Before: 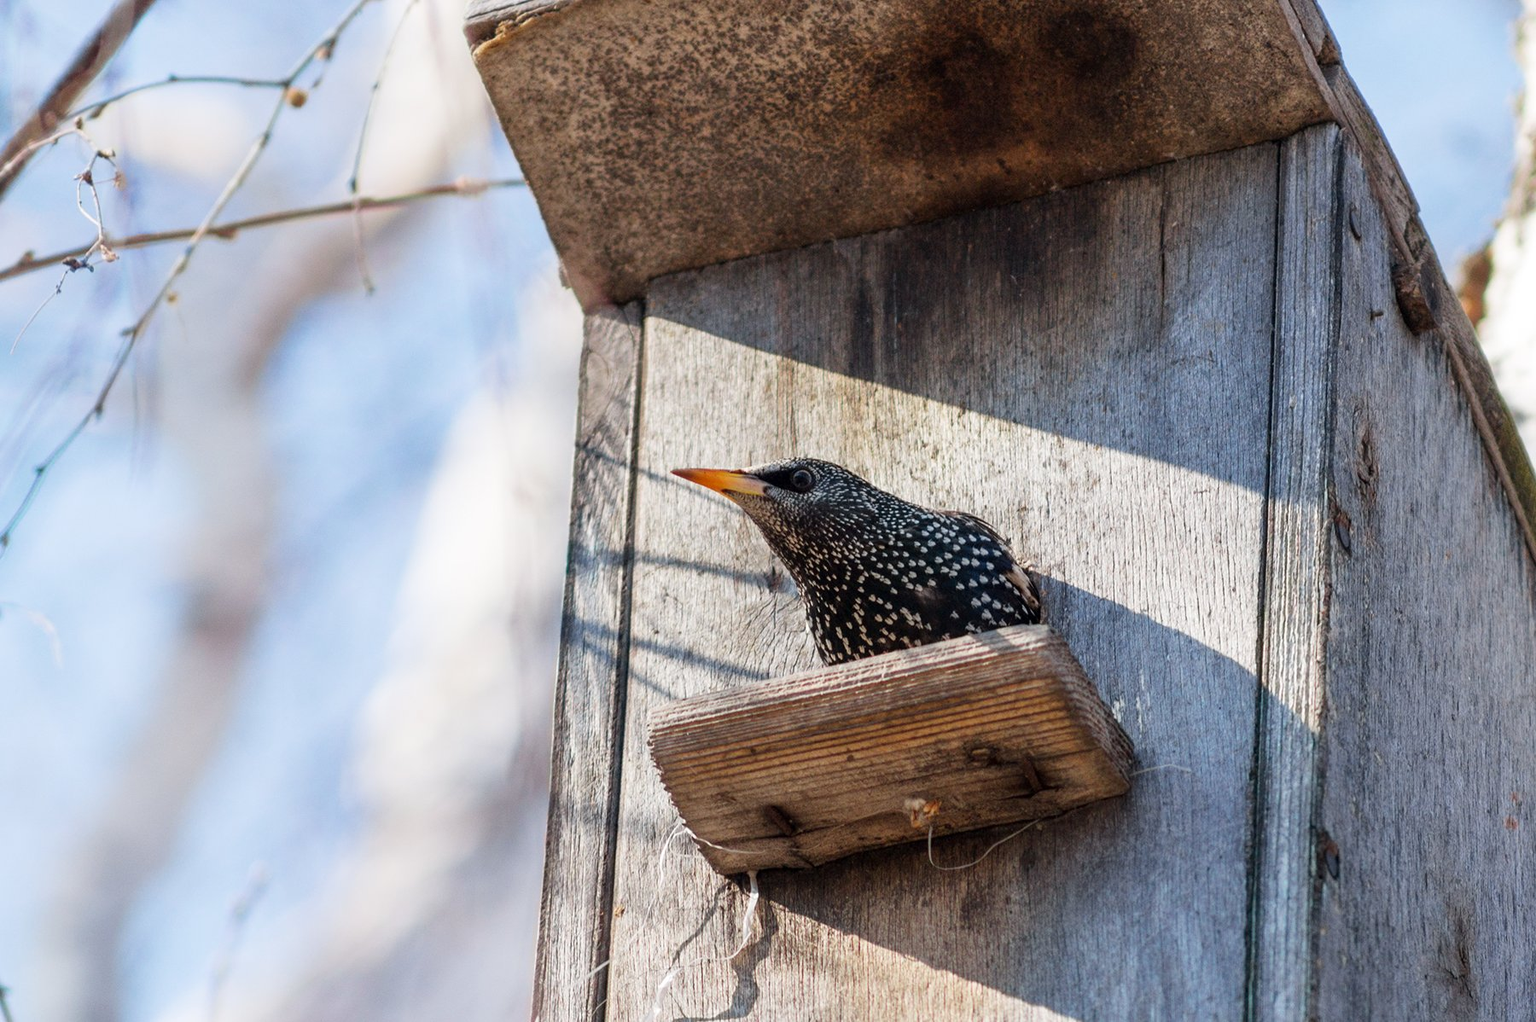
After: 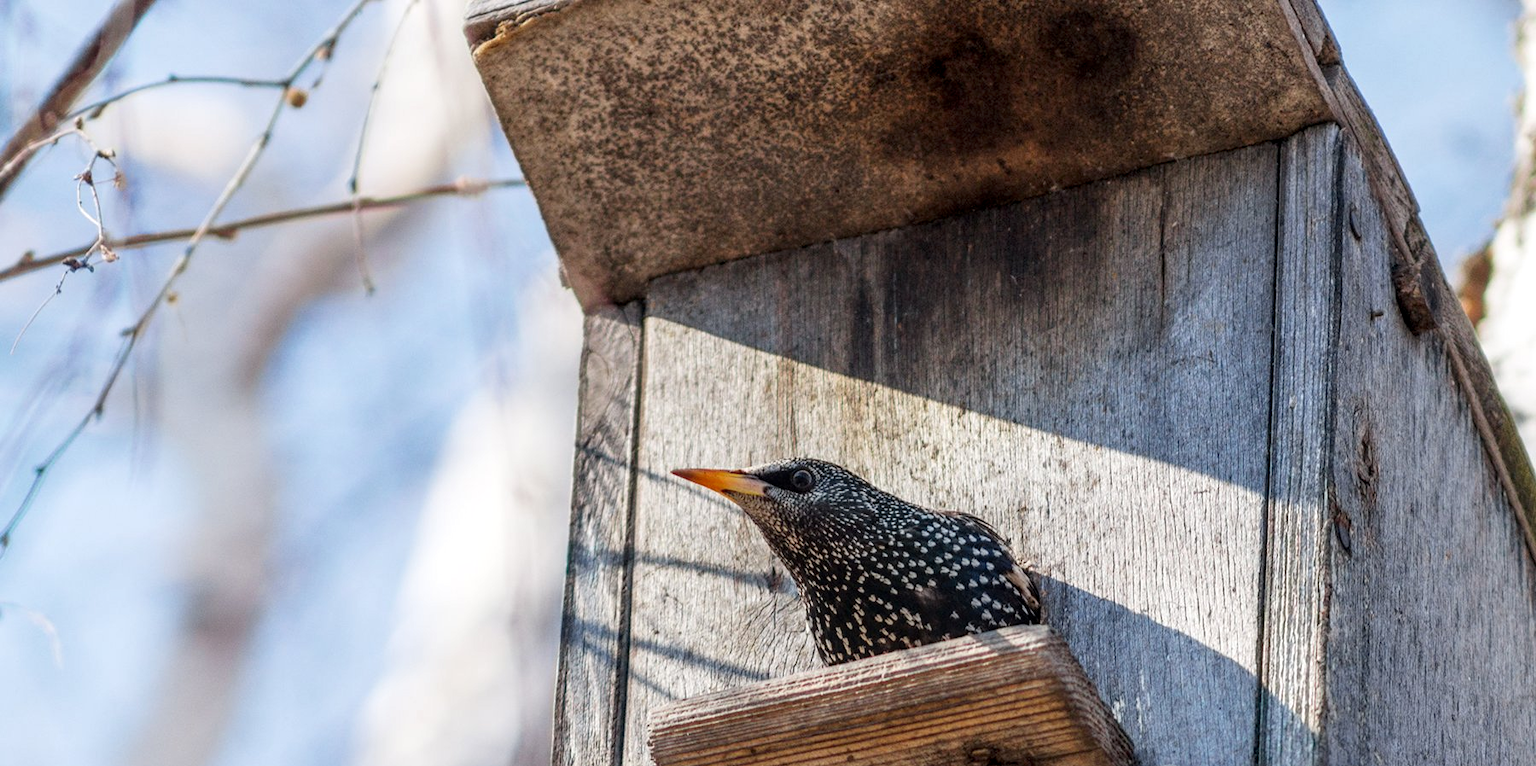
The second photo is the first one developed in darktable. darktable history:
crop: bottom 24.981%
local contrast: on, module defaults
